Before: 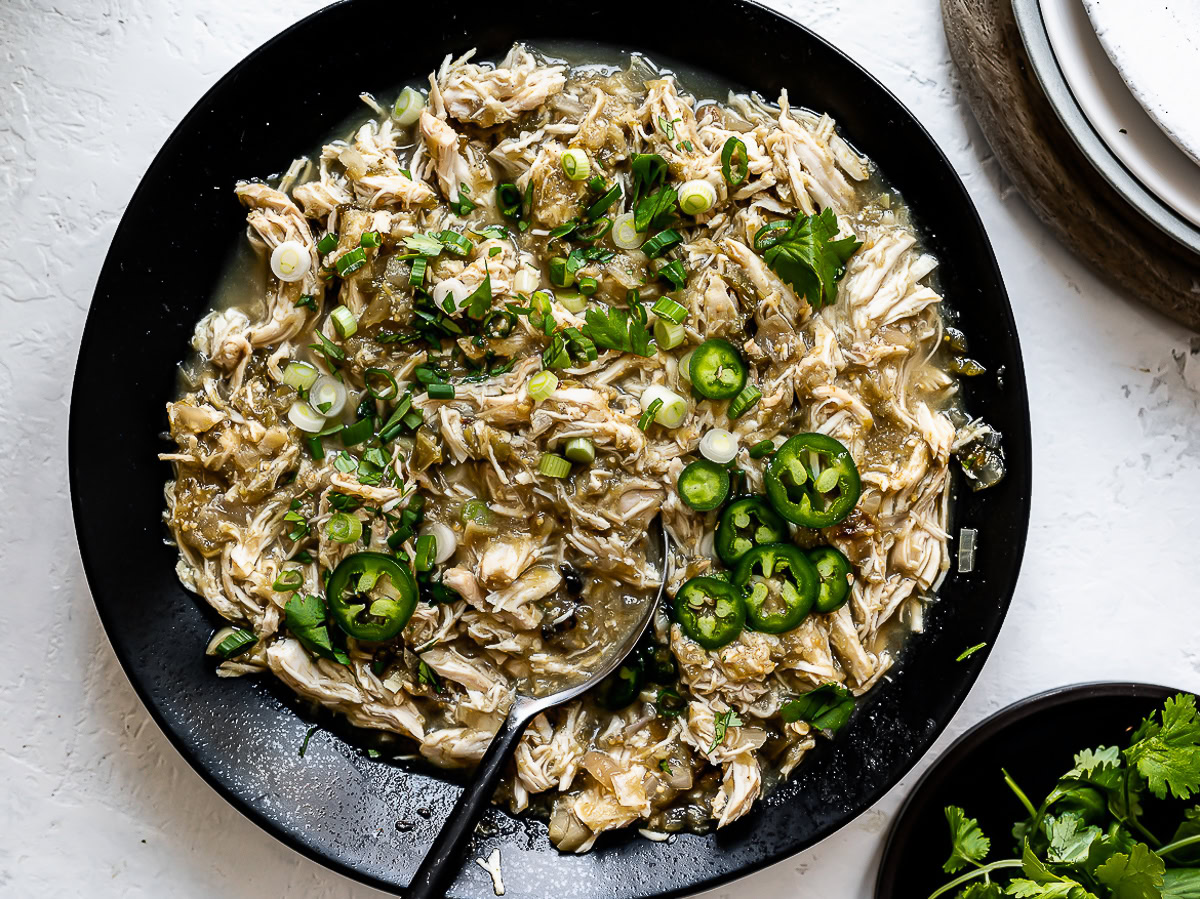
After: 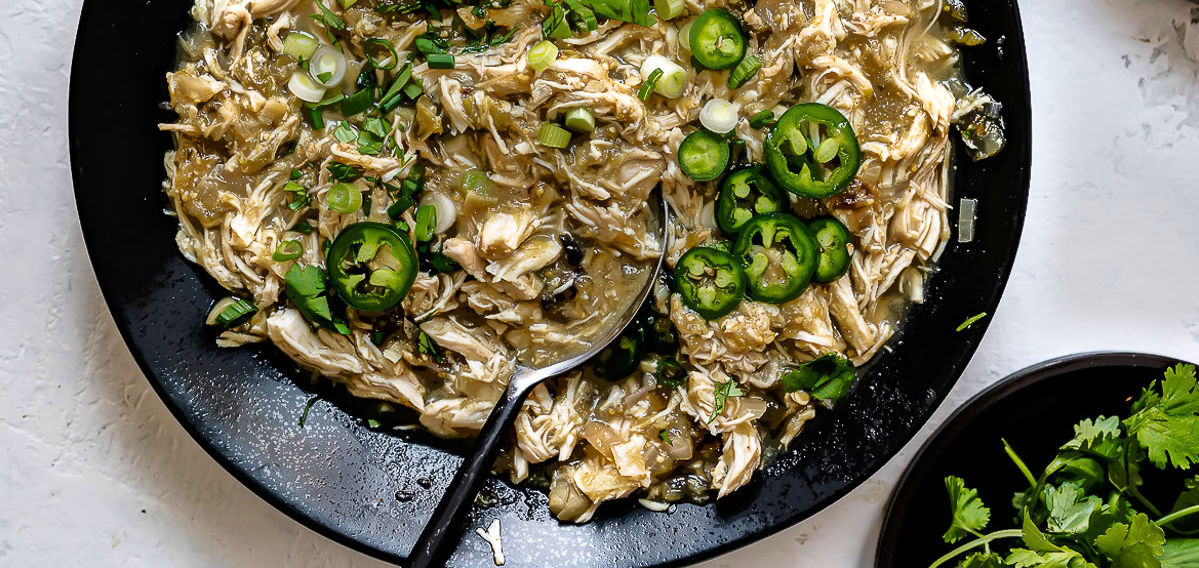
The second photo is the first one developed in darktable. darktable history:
crop and rotate: top 36.811%
velvia: on, module defaults
tone equalizer: -7 EV -0.6 EV, -6 EV 1.02 EV, -5 EV -0.432 EV, -4 EV 0.413 EV, -3 EV 0.437 EV, -2 EV 0.156 EV, -1 EV -0.16 EV, +0 EV -0.372 EV, mask exposure compensation -0.512 EV
